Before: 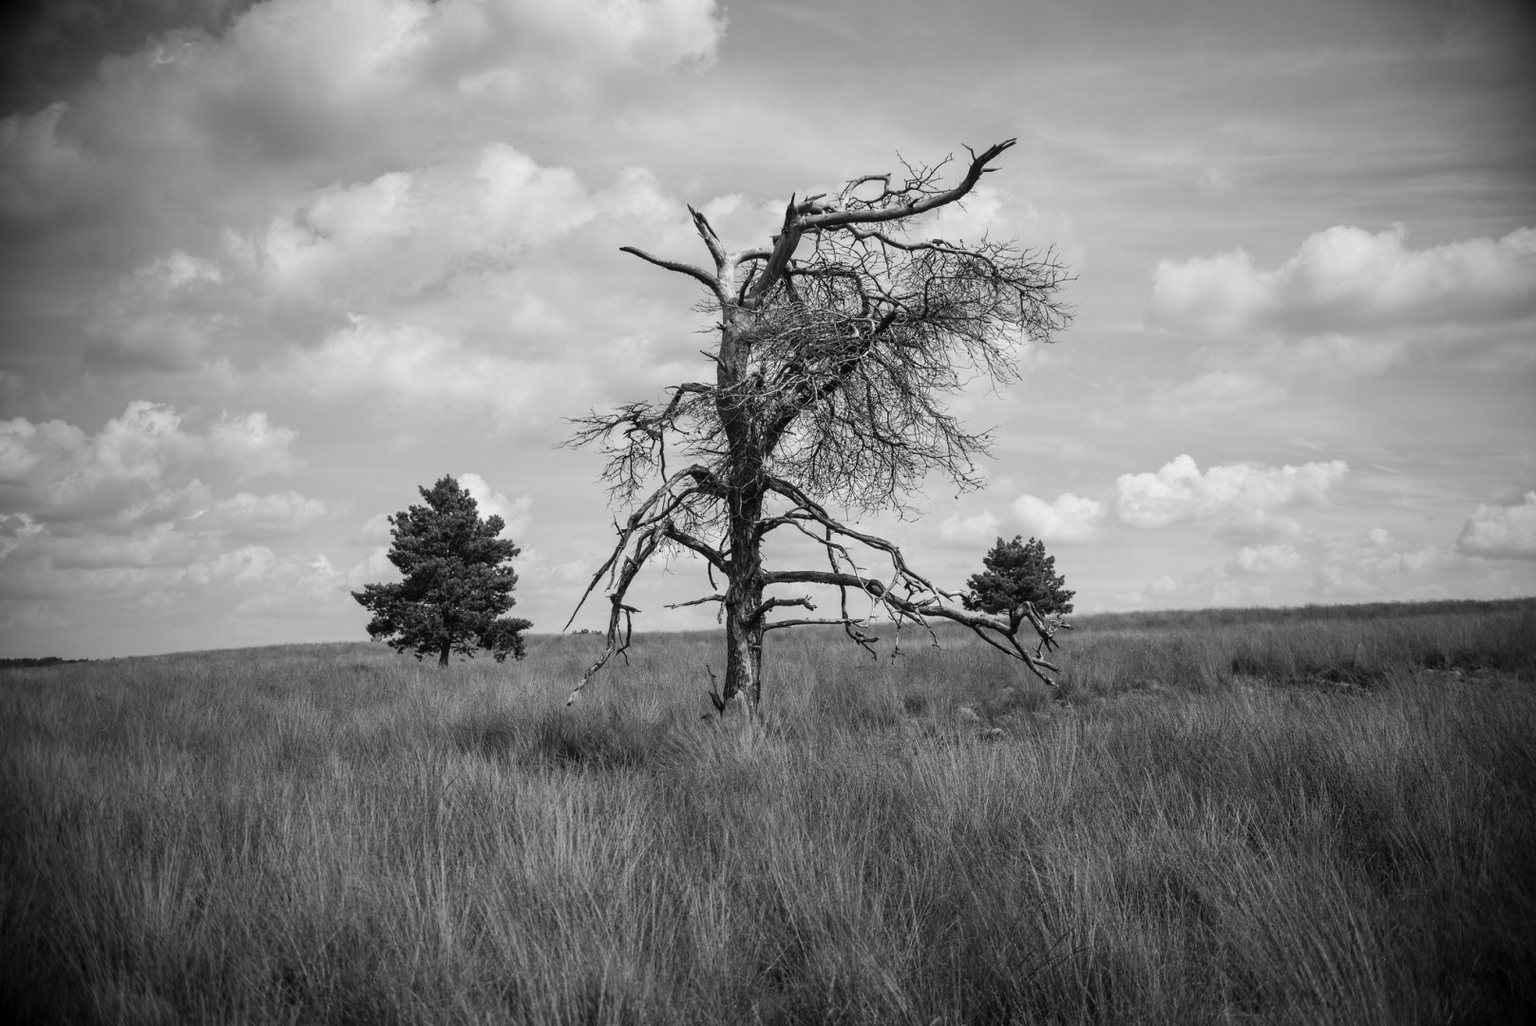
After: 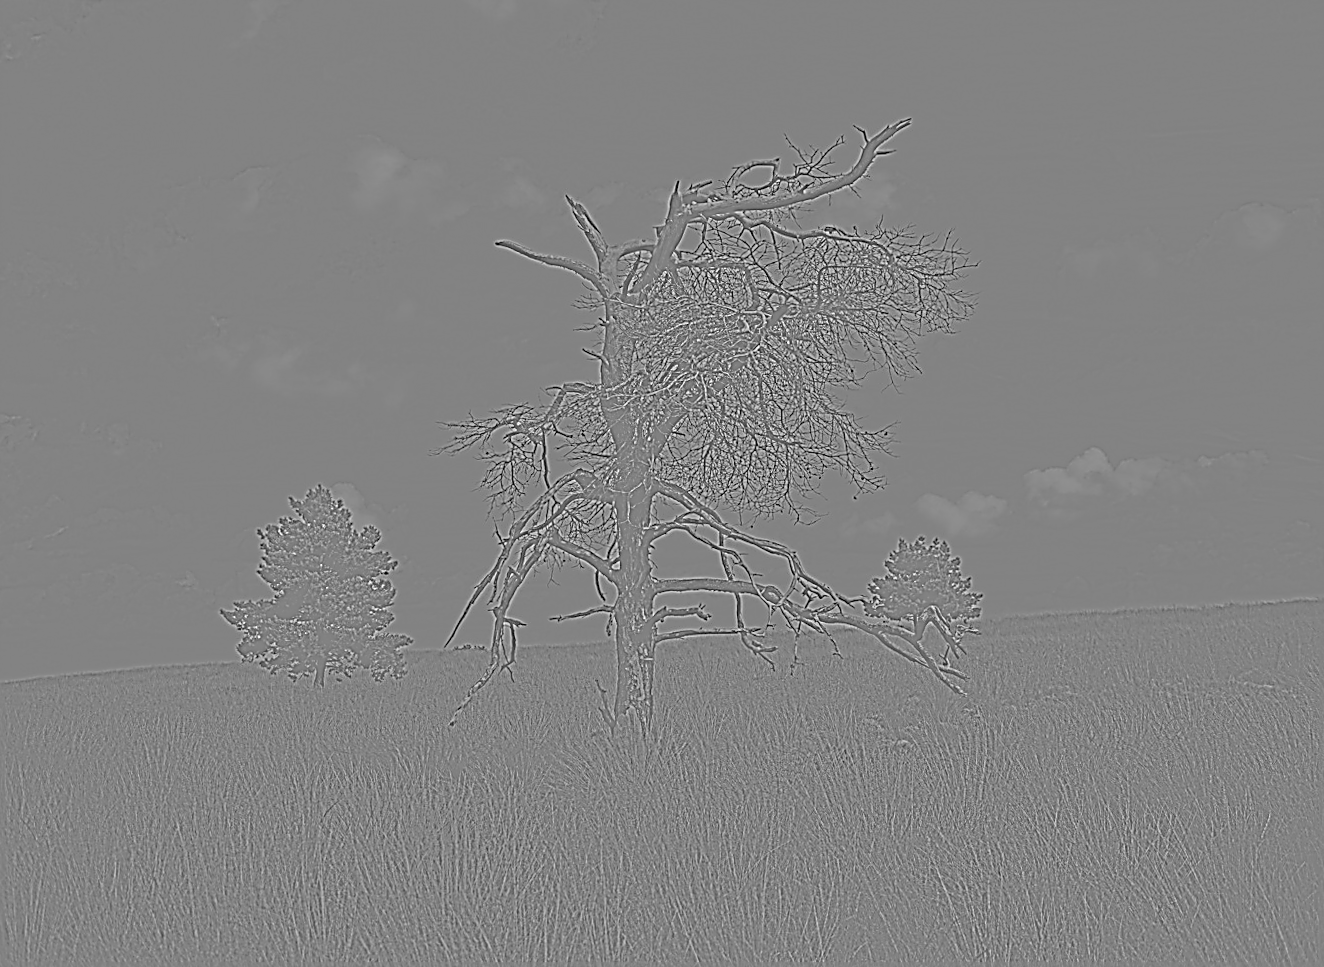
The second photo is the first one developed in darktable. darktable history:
rgb levels: levels [[0.013, 0.434, 0.89], [0, 0.5, 1], [0, 0.5, 1]]
rotate and perspective: rotation -1.17°, automatic cropping off
exposure: compensate highlight preservation false
tone equalizer: -8 EV -0.75 EV, -7 EV -0.7 EV, -6 EV -0.6 EV, -5 EV -0.4 EV, -3 EV 0.4 EV, -2 EV 0.6 EV, -1 EV 0.7 EV, +0 EV 0.75 EV, edges refinement/feathering 500, mask exposure compensation -1.57 EV, preserve details no
crop: left 9.929%, top 3.475%, right 9.188%, bottom 9.529%
local contrast: on, module defaults
highpass: sharpness 5.84%, contrast boost 8.44%
sharpen: amount 2
